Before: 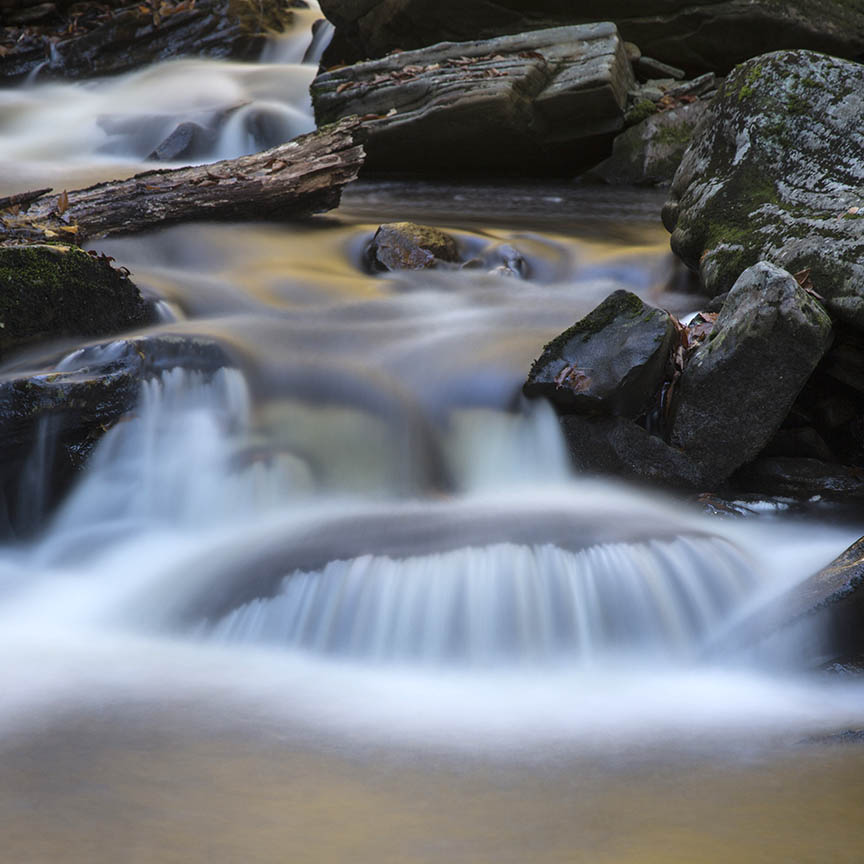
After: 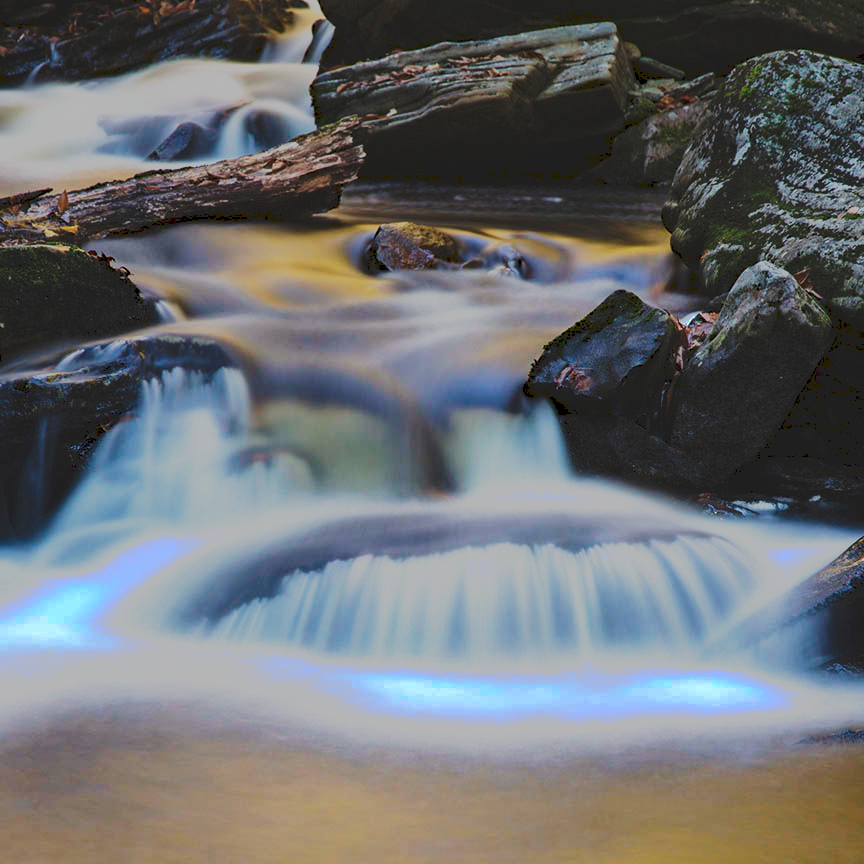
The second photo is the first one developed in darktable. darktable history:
velvia: strength 17%
tone curve: curves: ch0 [(0, 0) (0.003, 0.118) (0.011, 0.118) (0.025, 0.122) (0.044, 0.131) (0.069, 0.142) (0.1, 0.155) (0.136, 0.168) (0.177, 0.183) (0.224, 0.216) (0.277, 0.265) (0.335, 0.337) (0.399, 0.415) (0.468, 0.506) (0.543, 0.586) (0.623, 0.665) (0.709, 0.716) (0.801, 0.737) (0.898, 0.744) (1, 1)], preserve colors none
haze removal: strength 0.29, distance 0.25, compatibility mode true, adaptive false
